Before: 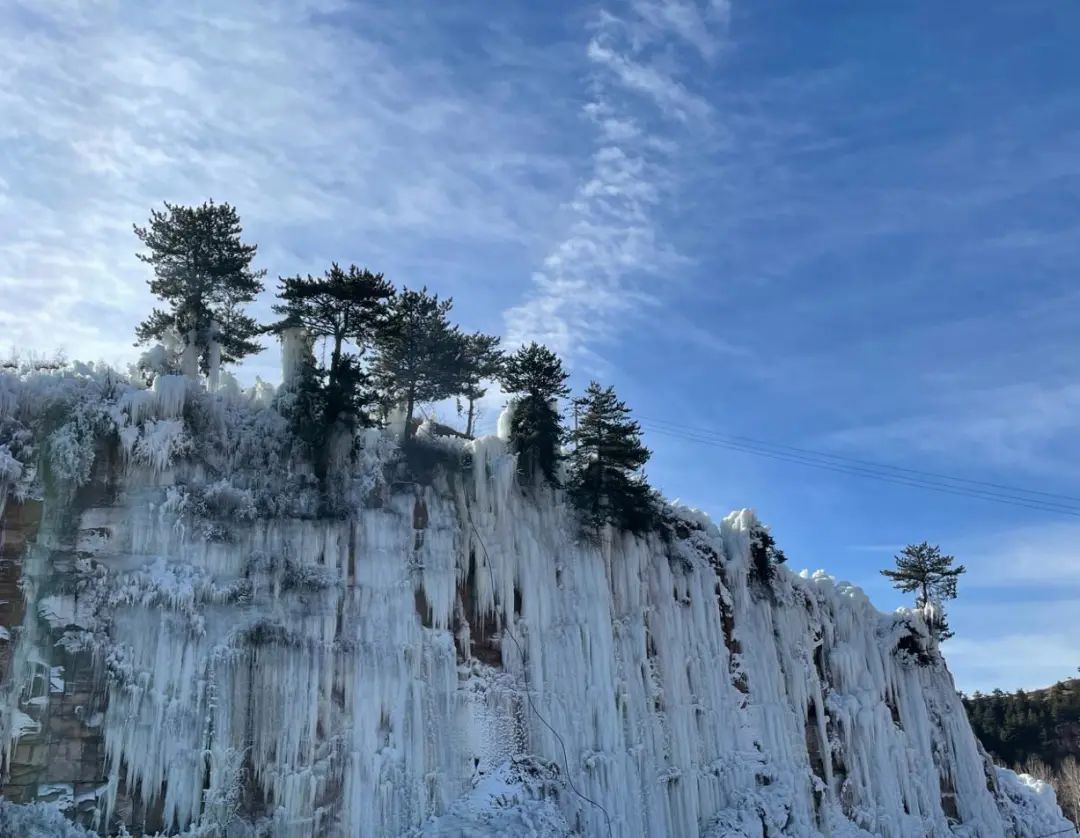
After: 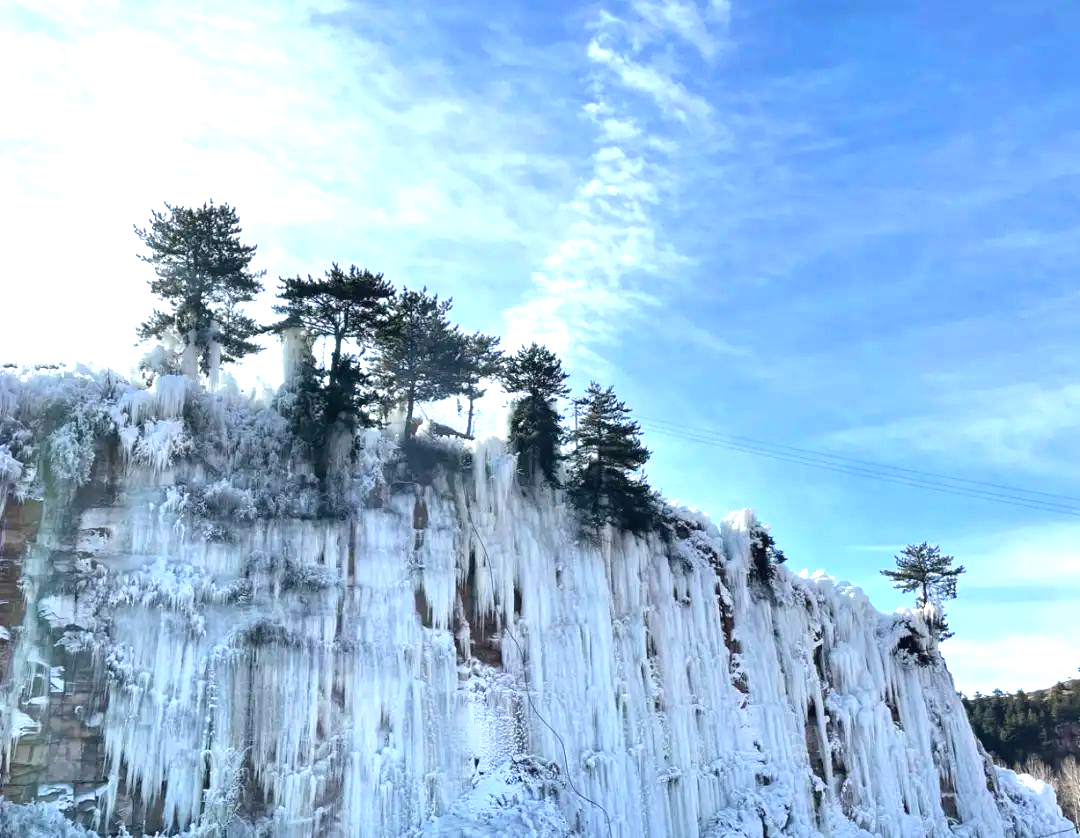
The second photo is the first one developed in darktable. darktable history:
exposure: black level correction 0, exposure 1.296 EV, compensate highlight preservation false
color balance rgb: shadows lift › hue 84.54°, perceptual saturation grading › global saturation -0.395%
